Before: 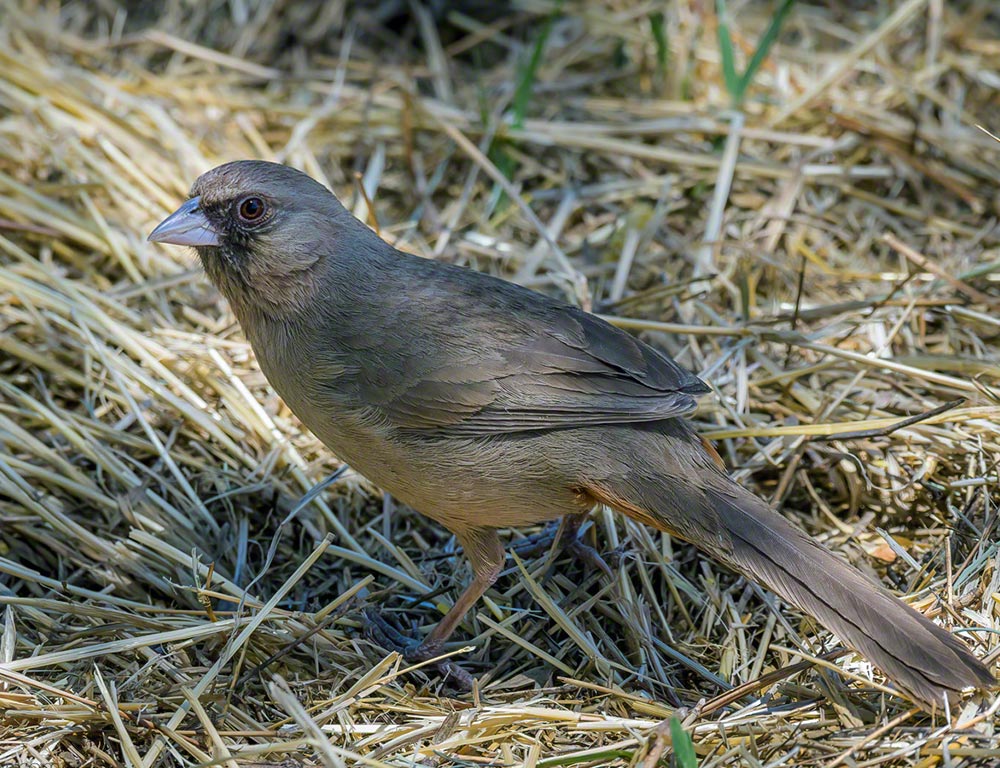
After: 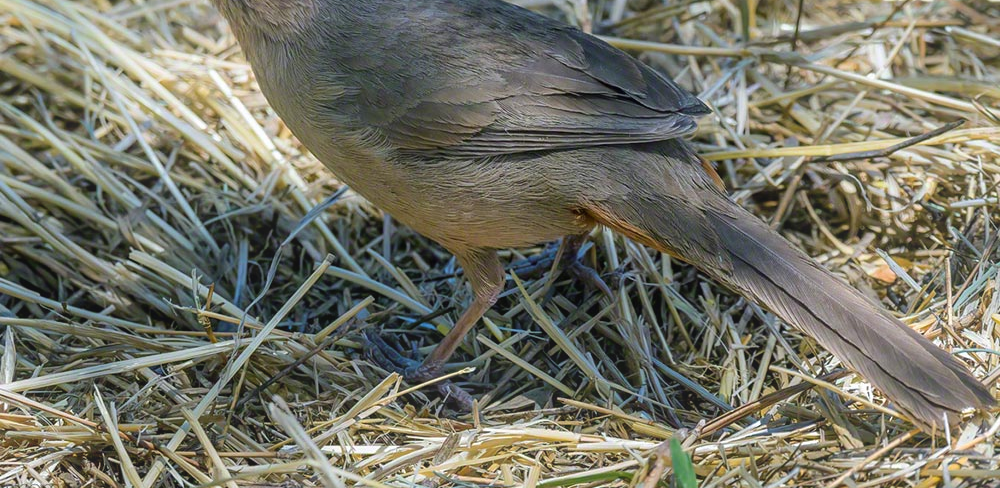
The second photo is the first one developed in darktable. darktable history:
crop and rotate: top 36.435%
bloom: on, module defaults
